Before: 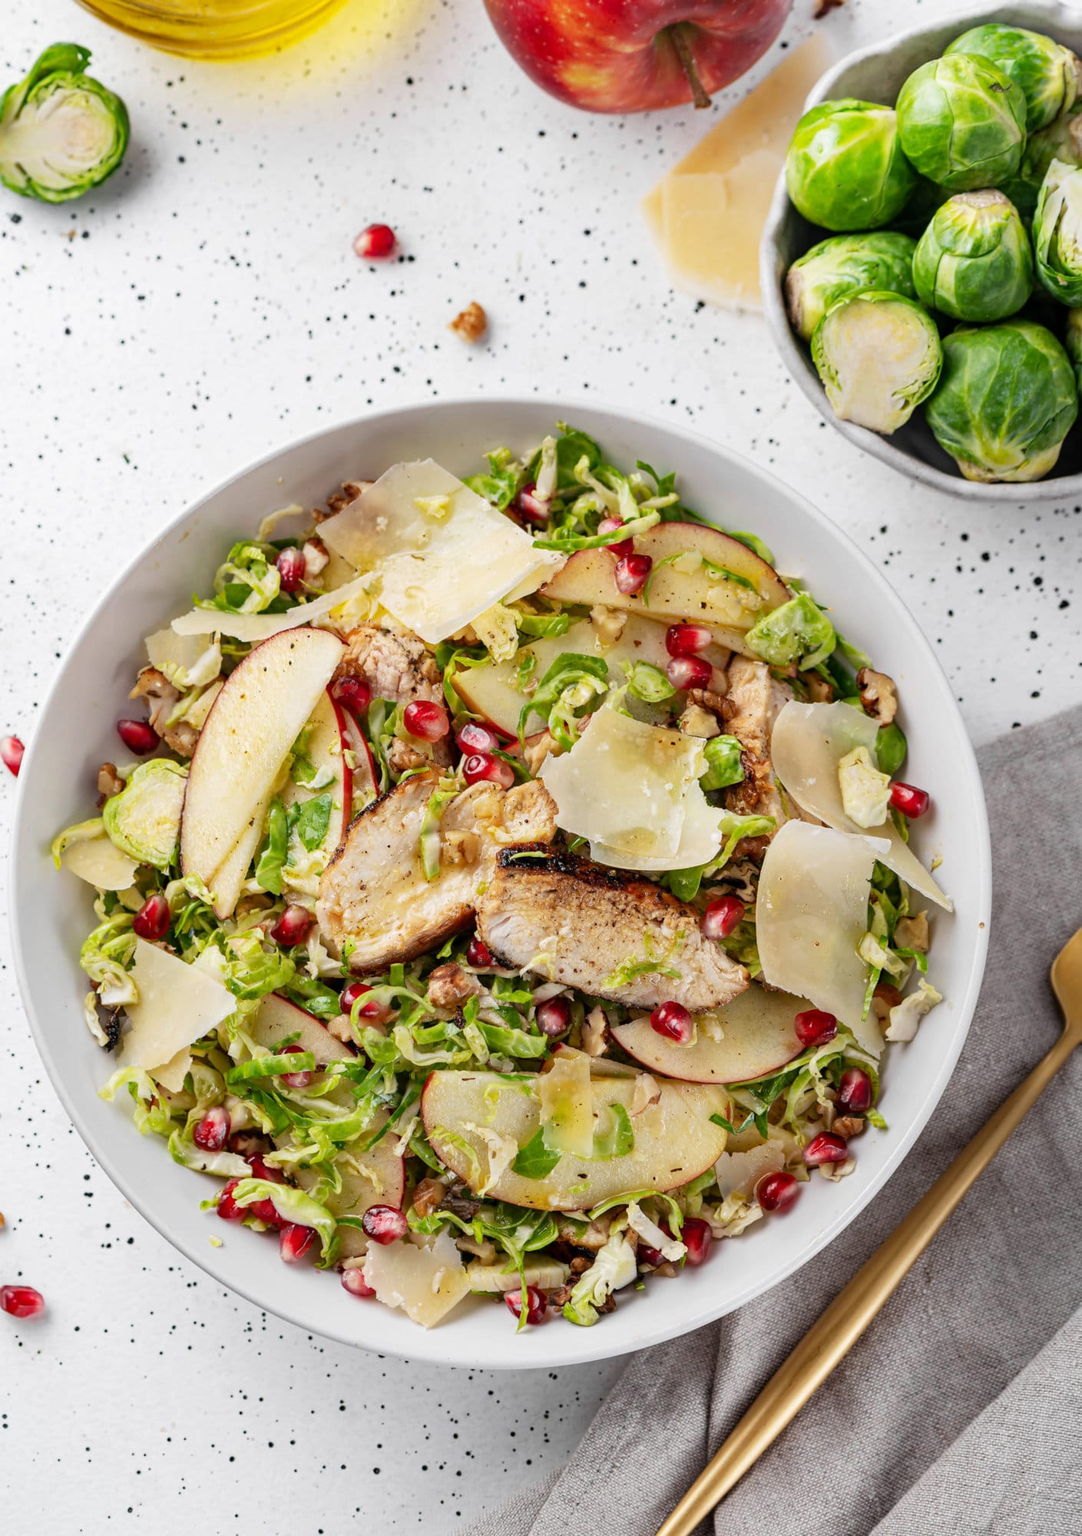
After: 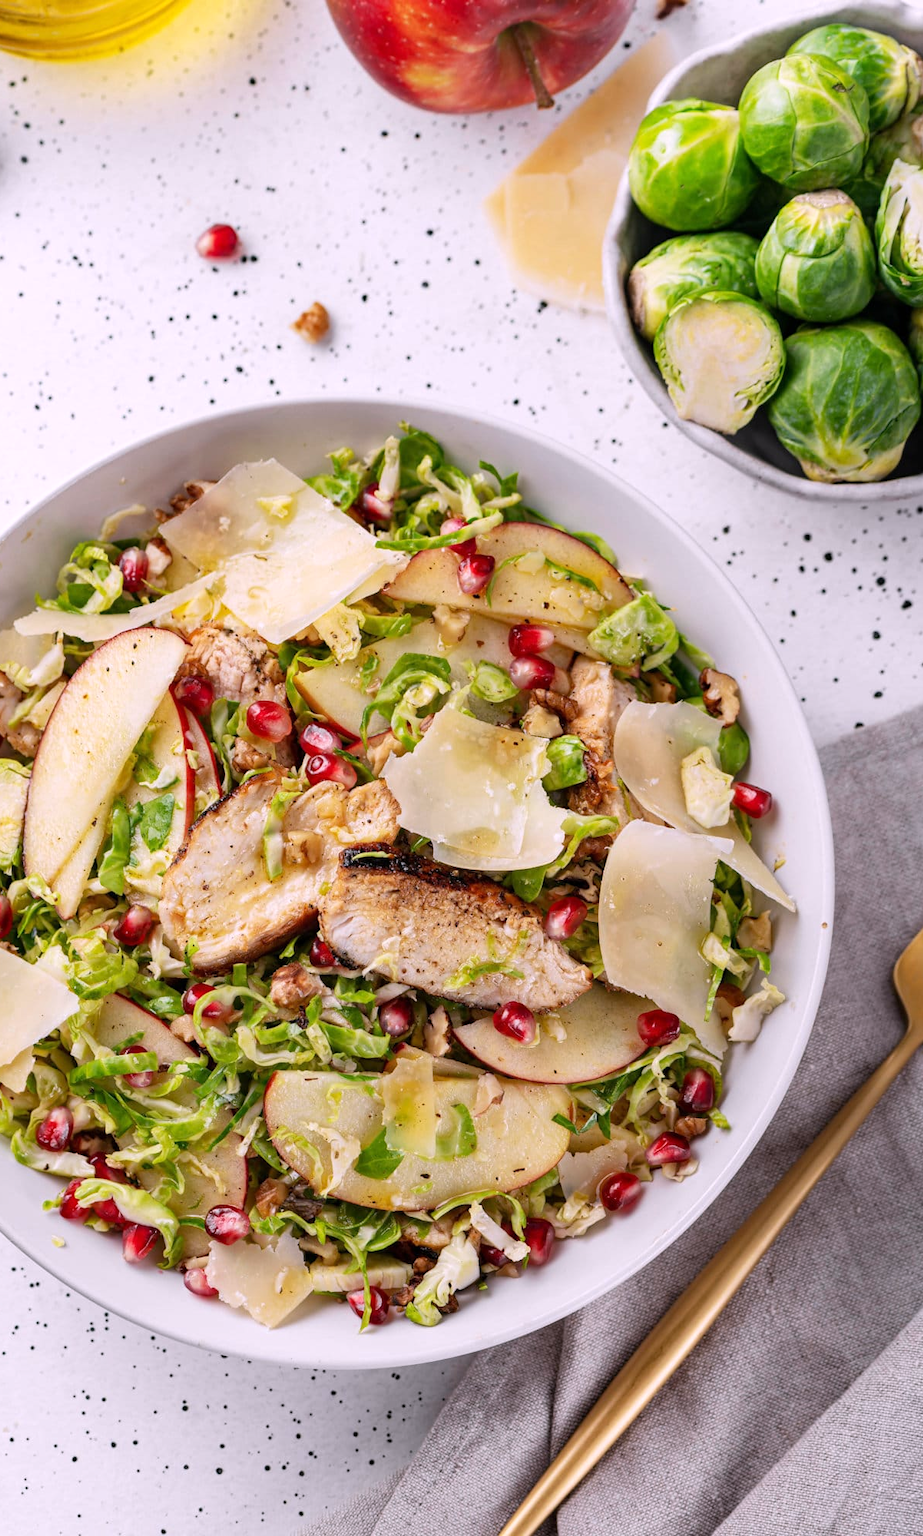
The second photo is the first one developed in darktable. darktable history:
white balance: red 1.05, blue 1.072
crop and rotate: left 14.584%
